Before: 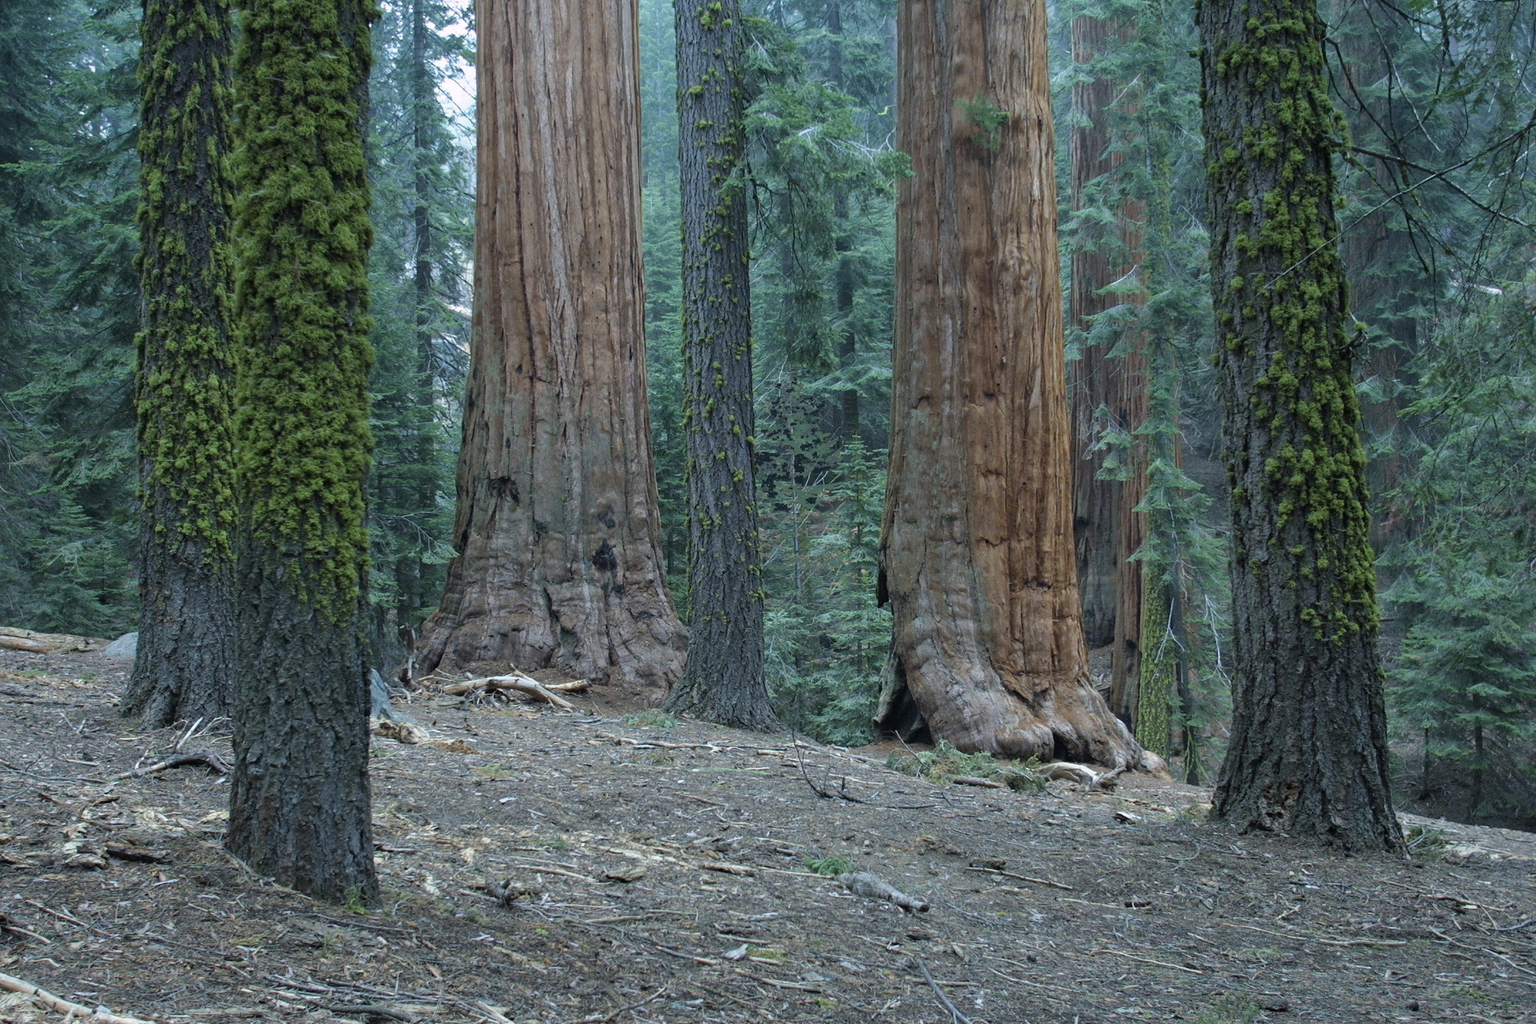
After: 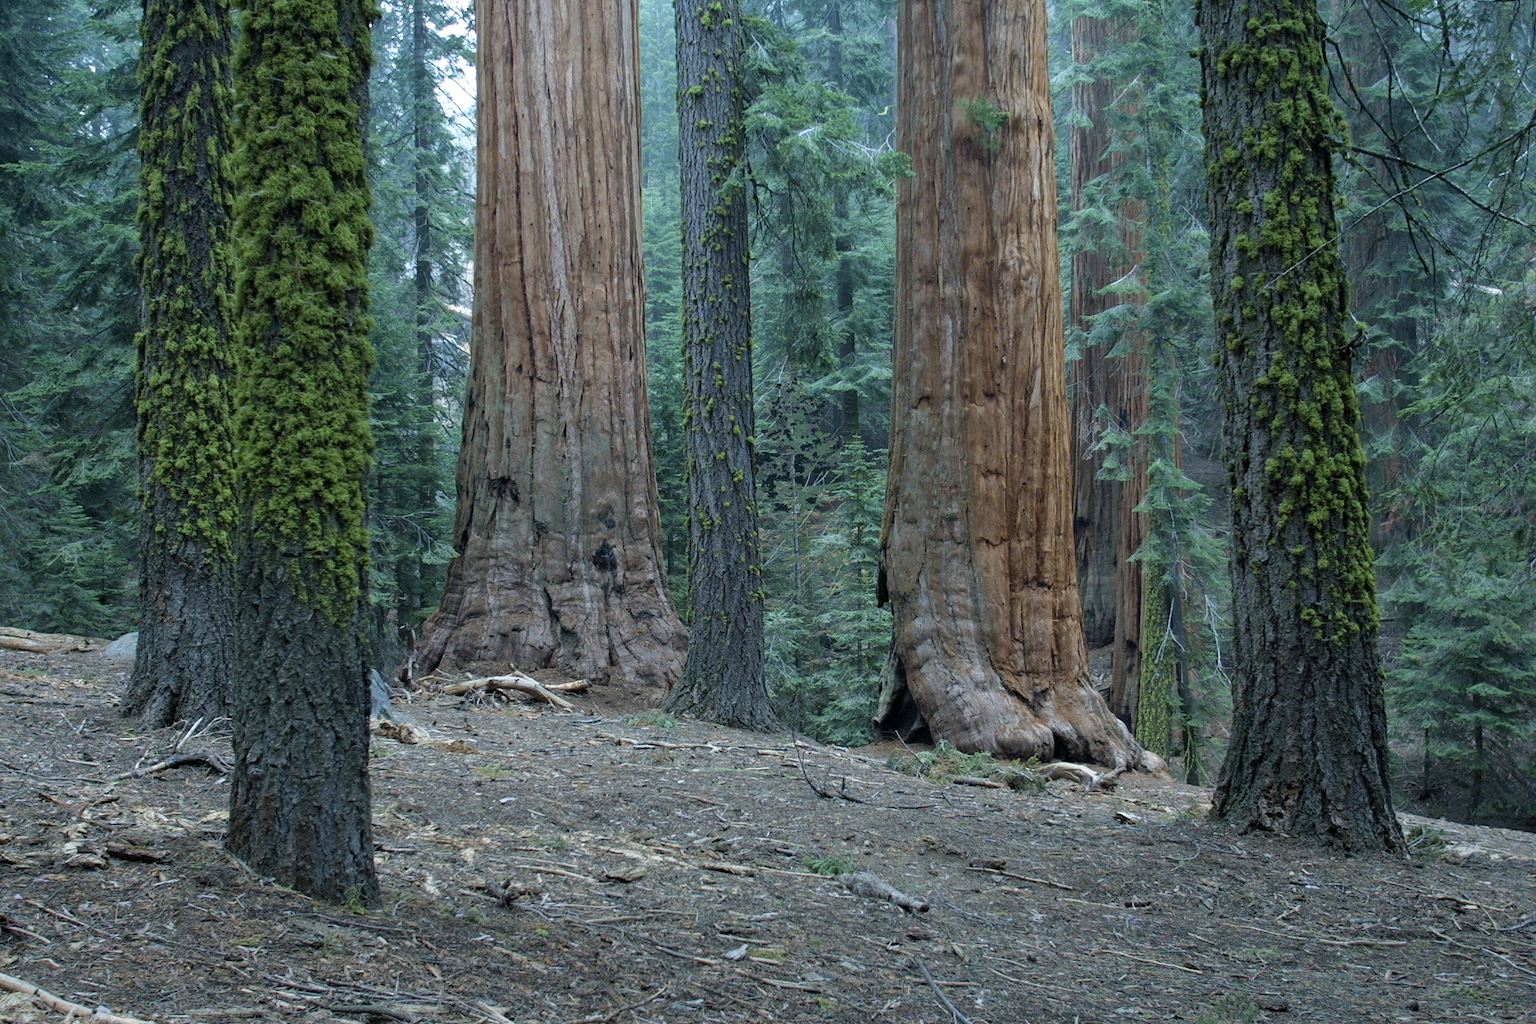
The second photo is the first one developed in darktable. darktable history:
exposure: exposure 0.161 EV, compensate highlight preservation false
graduated density: rotation -180°, offset 27.42
